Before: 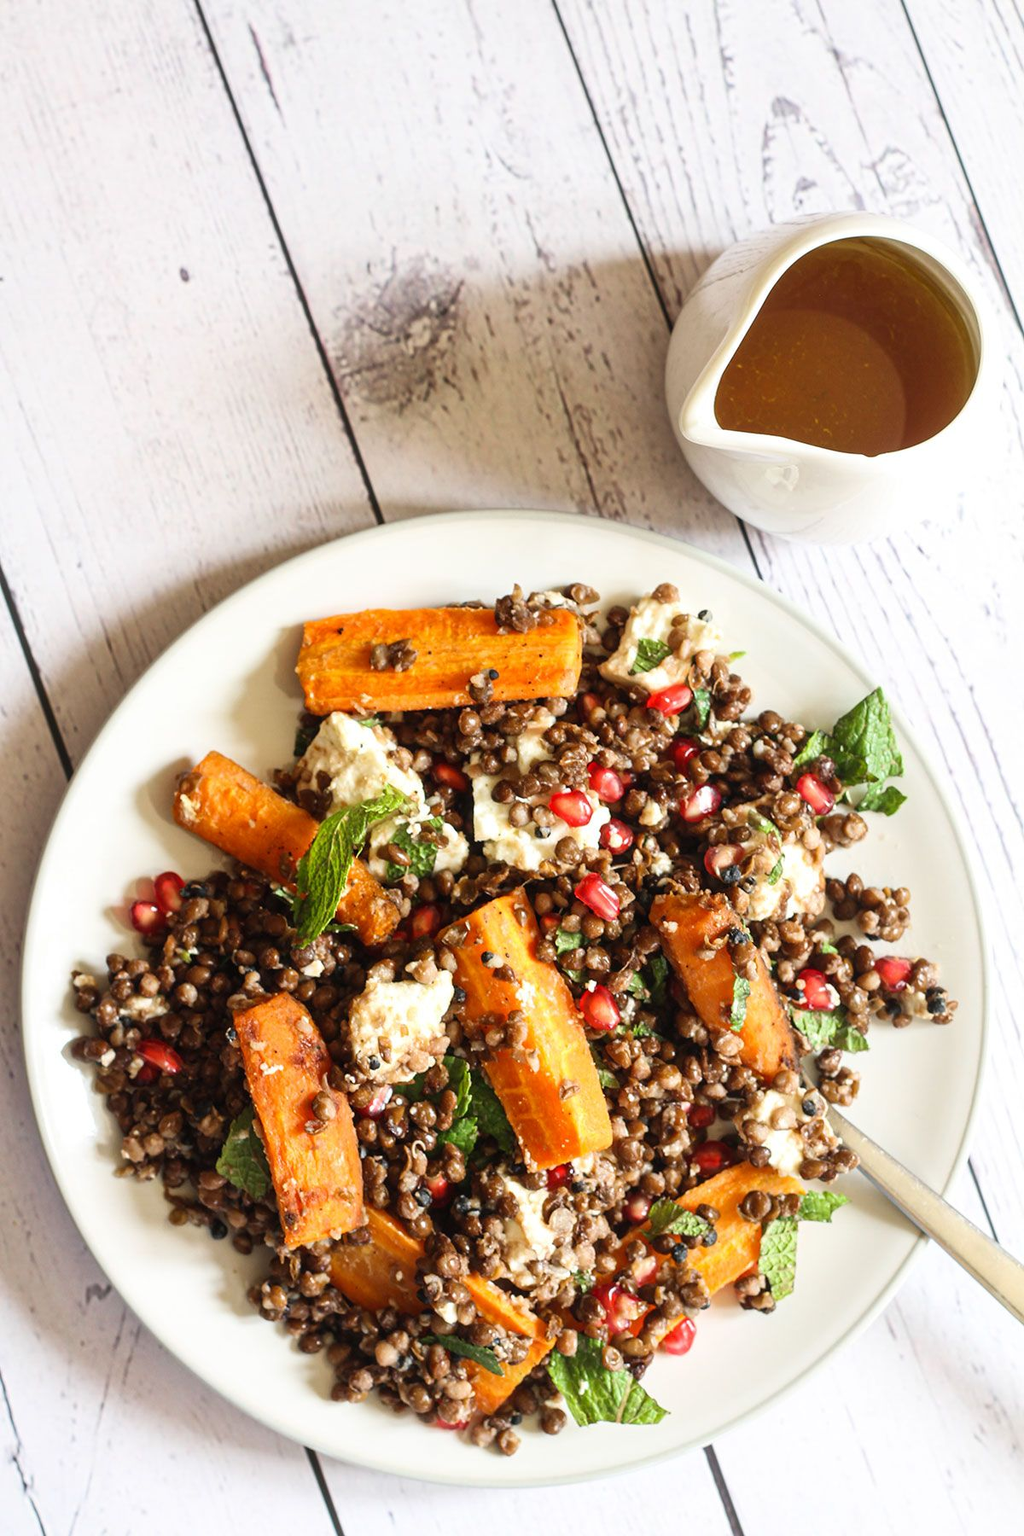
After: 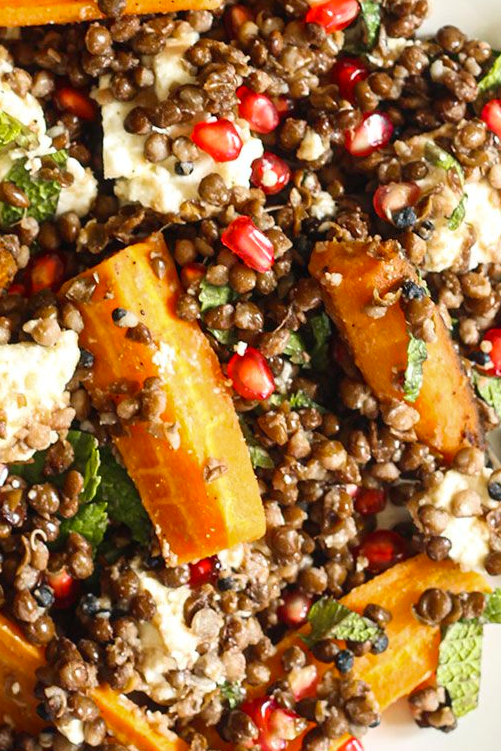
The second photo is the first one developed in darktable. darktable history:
crop: left 37.687%, top 44.849%, right 20.492%, bottom 13.399%
color zones: curves: ch0 [(0.254, 0.492) (0.724, 0.62)]; ch1 [(0.25, 0.528) (0.719, 0.796)]; ch2 [(0, 0.472) (0.25, 0.5) (0.73, 0.184)]
